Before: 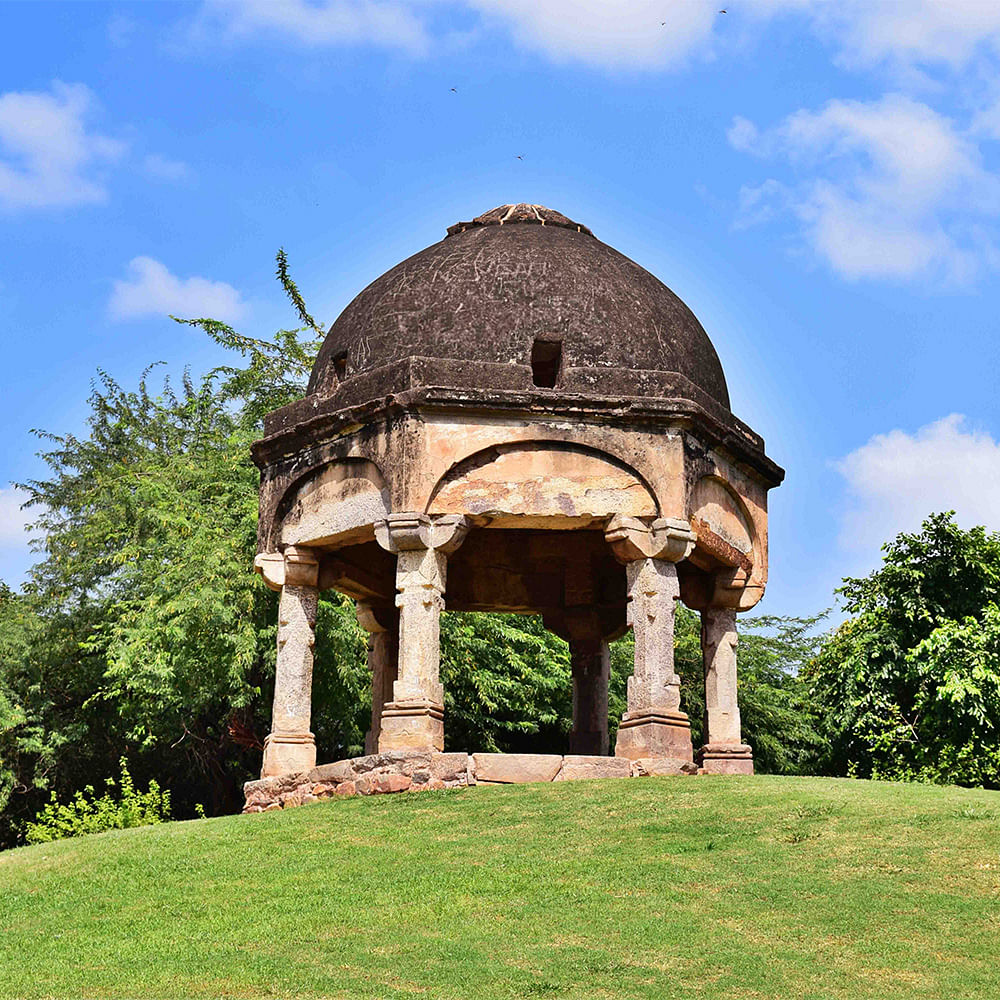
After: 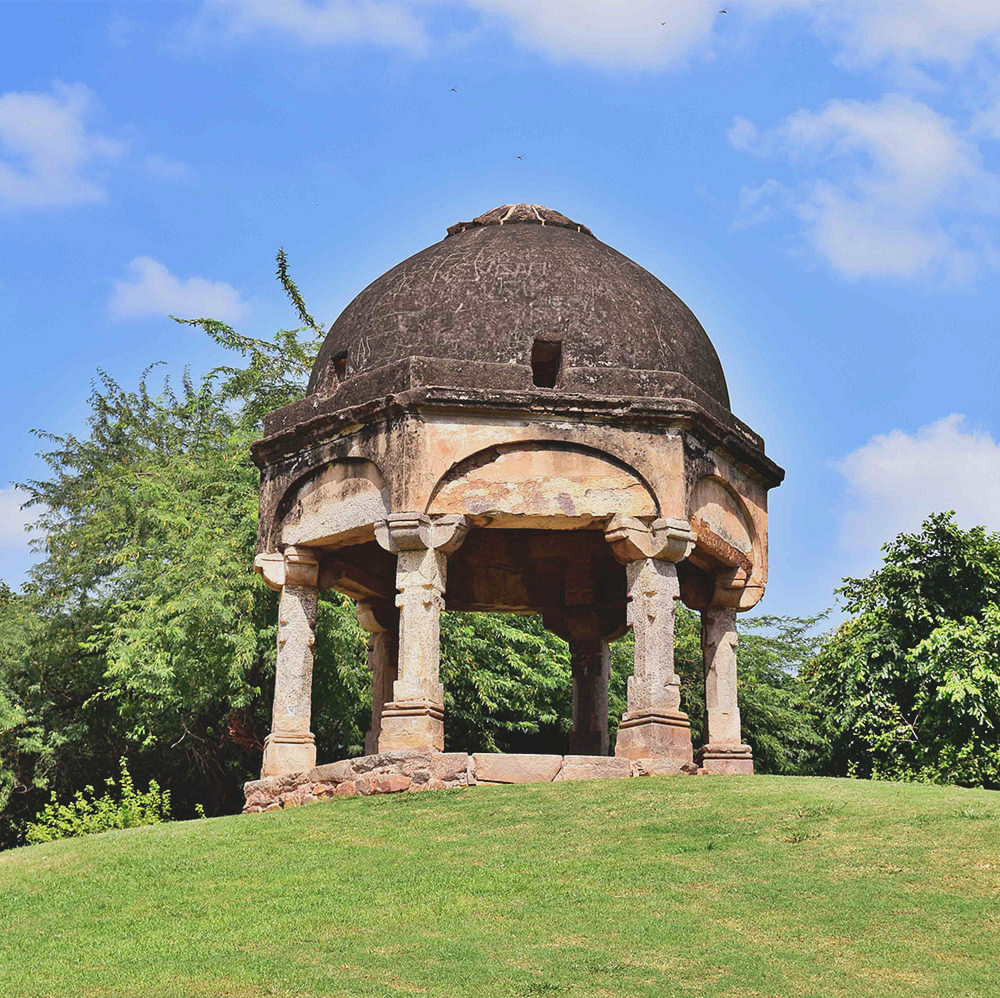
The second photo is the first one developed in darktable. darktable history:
crop: top 0.065%, bottom 0.095%
contrast brightness saturation: contrast -0.133, brightness 0.042, saturation -0.122
